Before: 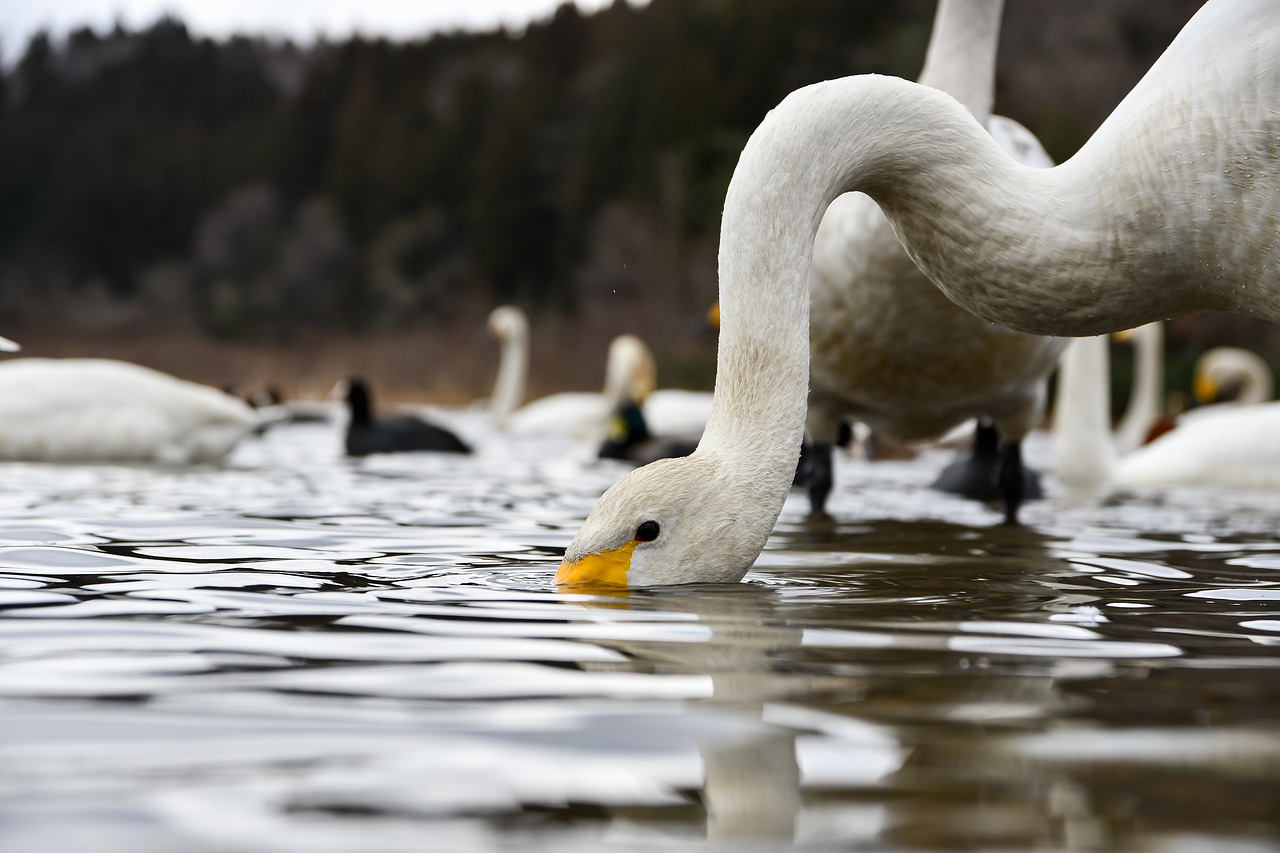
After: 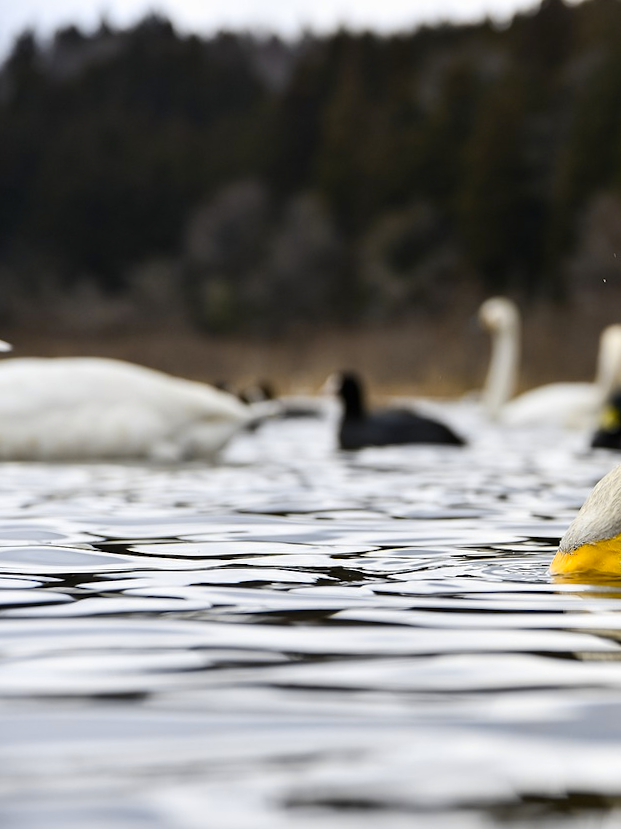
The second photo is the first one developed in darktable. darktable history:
rotate and perspective: rotation -1°, crop left 0.011, crop right 0.989, crop top 0.025, crop bottom 0.975
color contrast: green-magenta contrast 0.85, blue-yellow contrast 1.25, unbound 0
crop and rotate: left 0%, top 0%, right 50.845%
color zones: curves: ch0 [(0, 0.558) (0.143, 0.559) (0.286, 0.529) (0.429, 0.505) (0.571, 0.5) (0.714, 0.5) (0.857, 0.5) (1, 0.558)]; ch1 [(0, 0.469) (0.01, 0.469) (0.12, 0.446) (0.248, 0.469) (0.5, 0.5) (0.748, 0.5) (0.99, 0.469) (1, 0.469)]
